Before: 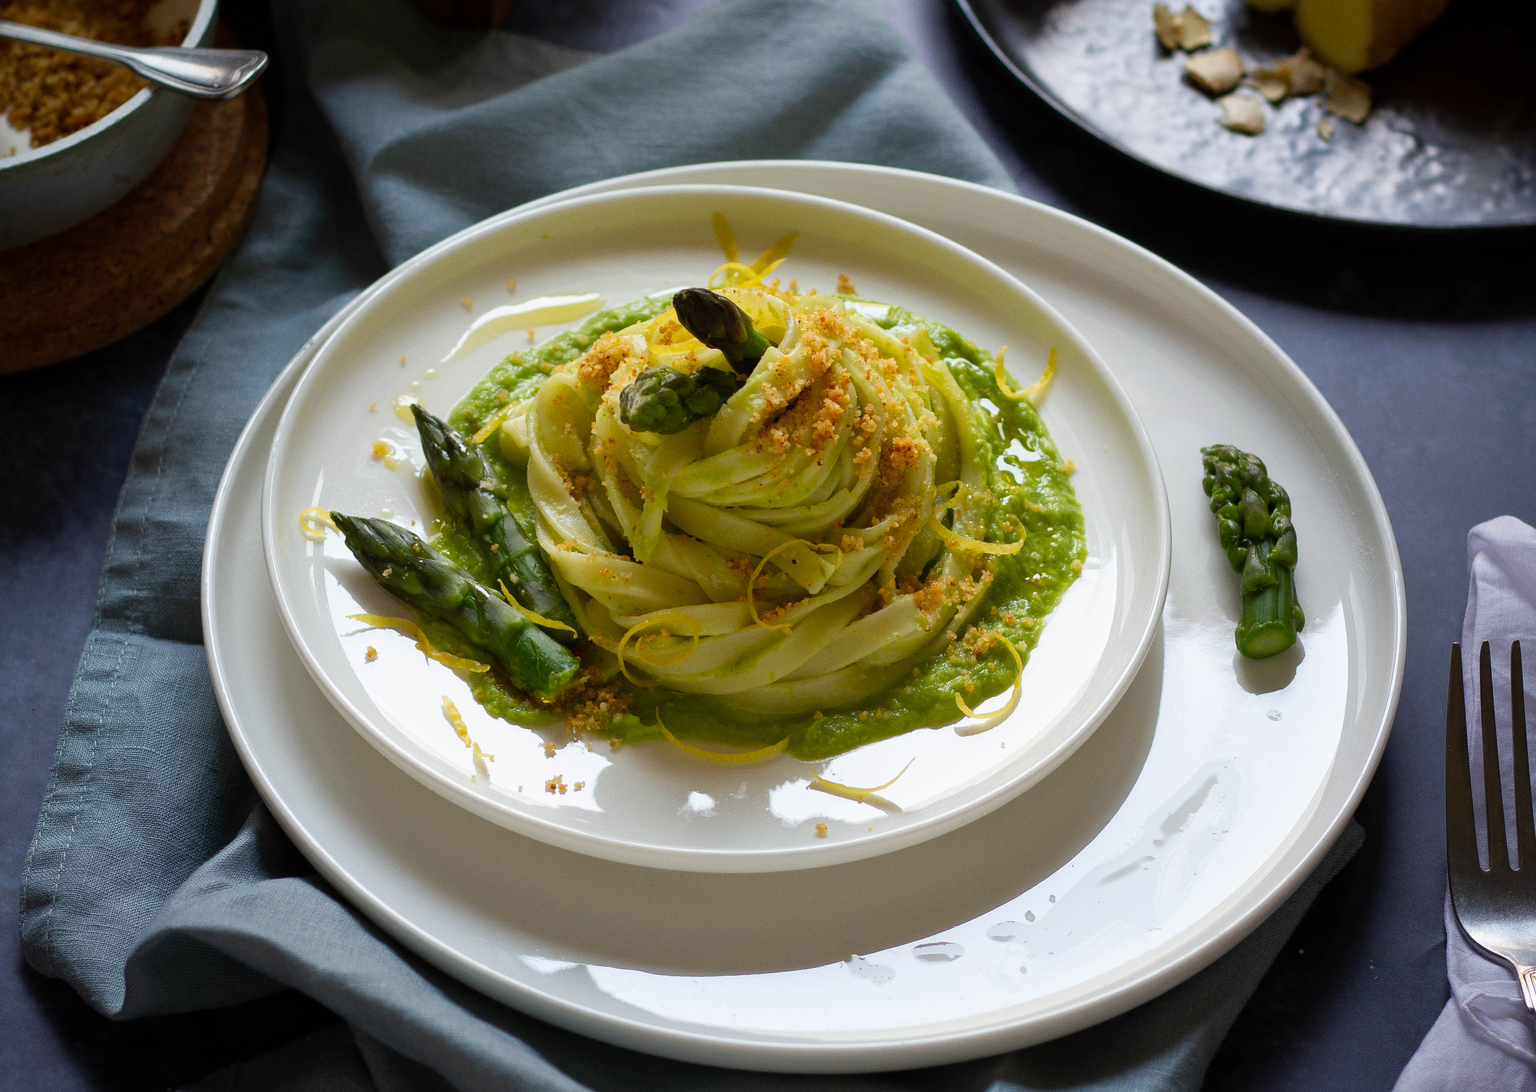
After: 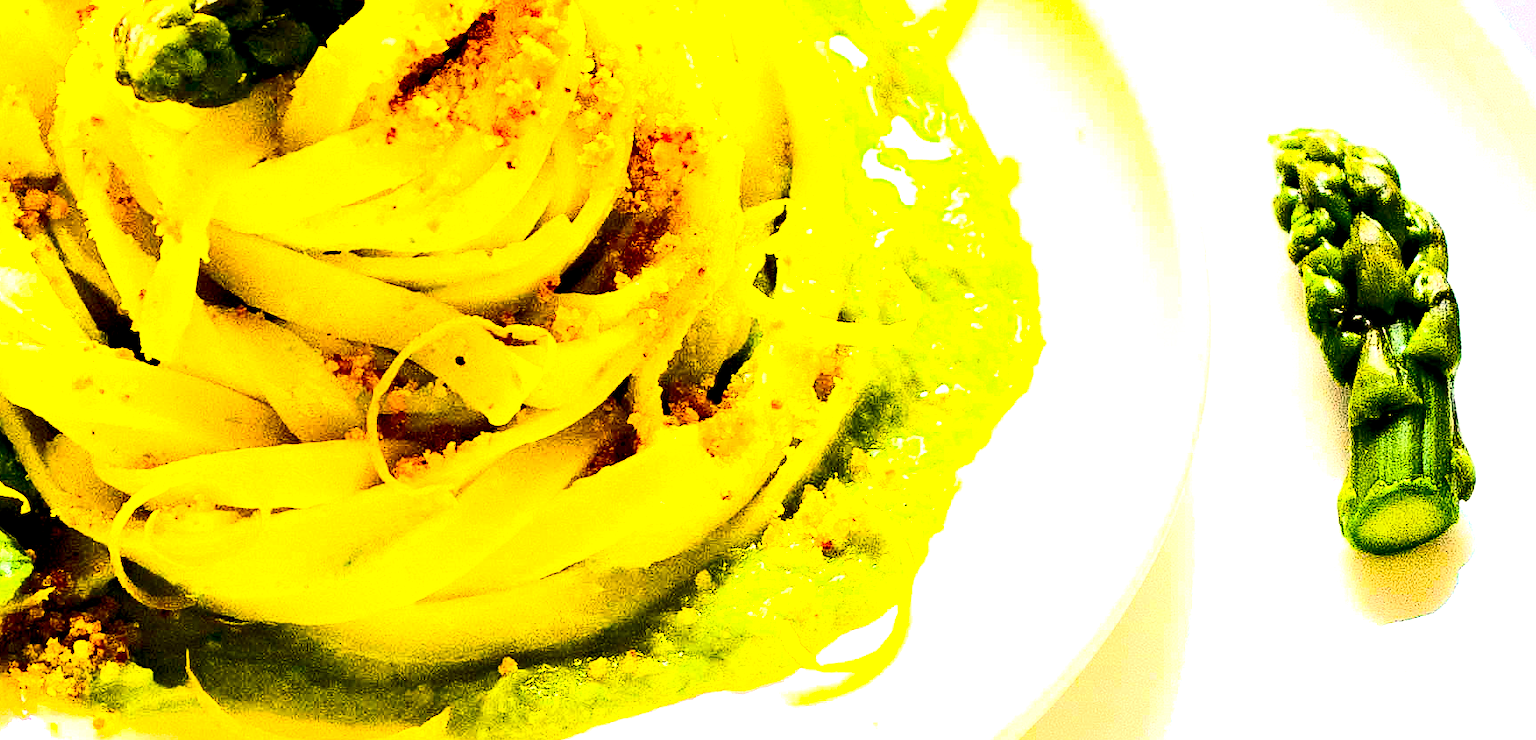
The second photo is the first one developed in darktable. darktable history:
color correction: highlights a* 11.76, highlights b* 11.57
crop: left 36.653%, top 34.876%, right 13.054%, bottom 30.984%
contrast brightness saturation: contrast 0.405, brightness 0.095, saturation 0.207
sharpen: radius 1.851, amount 0.396, threshold 1.162
color balance rgb: perceptual saturation grading › global saturation 40.996%, global vibrance 19.325%
tone equalizer: -8 EV -1.05 EV, -7 EV -1.01 EV, -6 EV -0.831 EV, -5 EV -0.547 EV, -3 EV 0.588 EV, -2 EV 0.874 EV, -1 EV 0.992 EV, +0 EV 1.08 EV, smoothing diameter 2.01%, edges refinement/feathering 18.36, mask exposure compensation -1.57 EV, filter diffusion 5
exposure: black level correction 0.014, exposure 1.763 EV, compensate exposure bias true, compensate highlight preservation false
